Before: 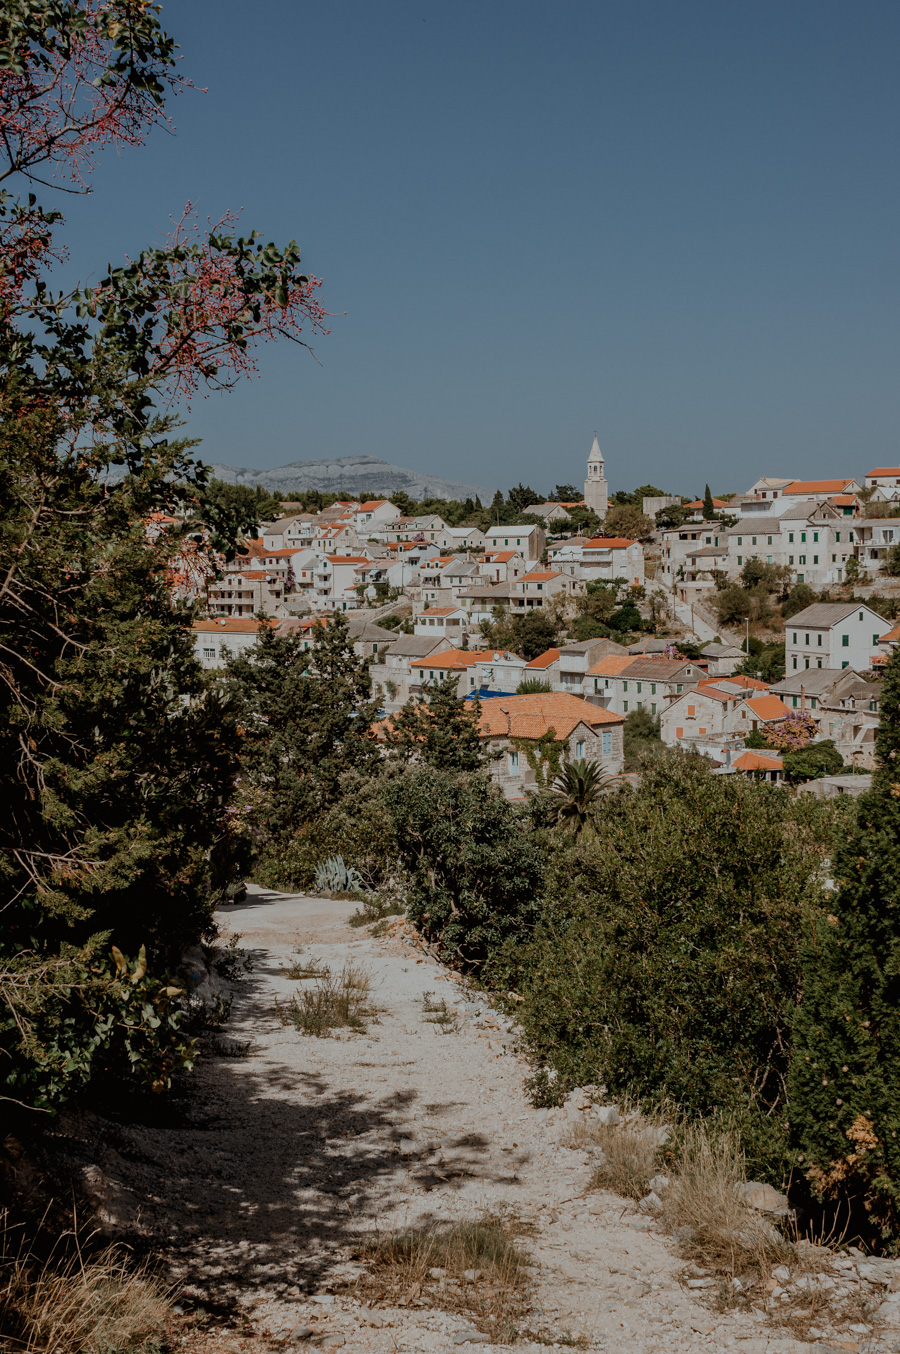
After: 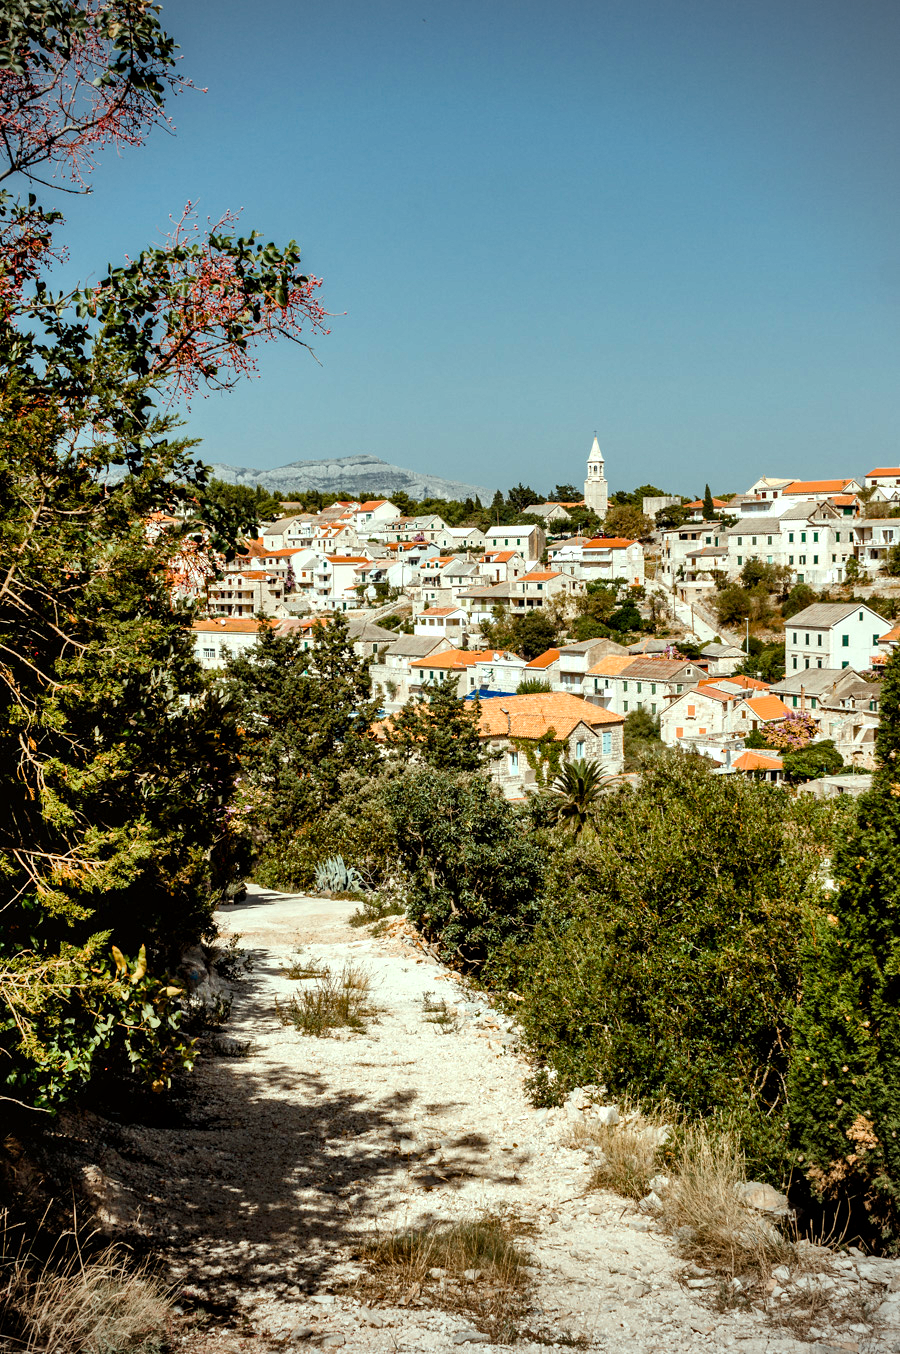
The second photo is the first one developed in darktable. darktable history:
color correction: highlights a* -8.4, highlights b* 3.23
color balance rgb: shadows lift › luminance -19.794%, power › luminance -9.047%, highlights gain › chroma 1.043%, highlights gain › hue 60.15°, perceptual saturation grading › global saturation 34.91%, perceptual saturation grading › highlights -29.923%, perceptual saturation grading › shadows 34.495%, global vibrance 8.318%
shadows and highlights: soften with gaussian
local contrast: highlights 100%, shadows 101%, detail 120%, midtone range 0.2
exposure: black level correction 0, exposure 1.368 EV, compensate highlight preservation false
vignetting: center (-0.032, -0.041)
